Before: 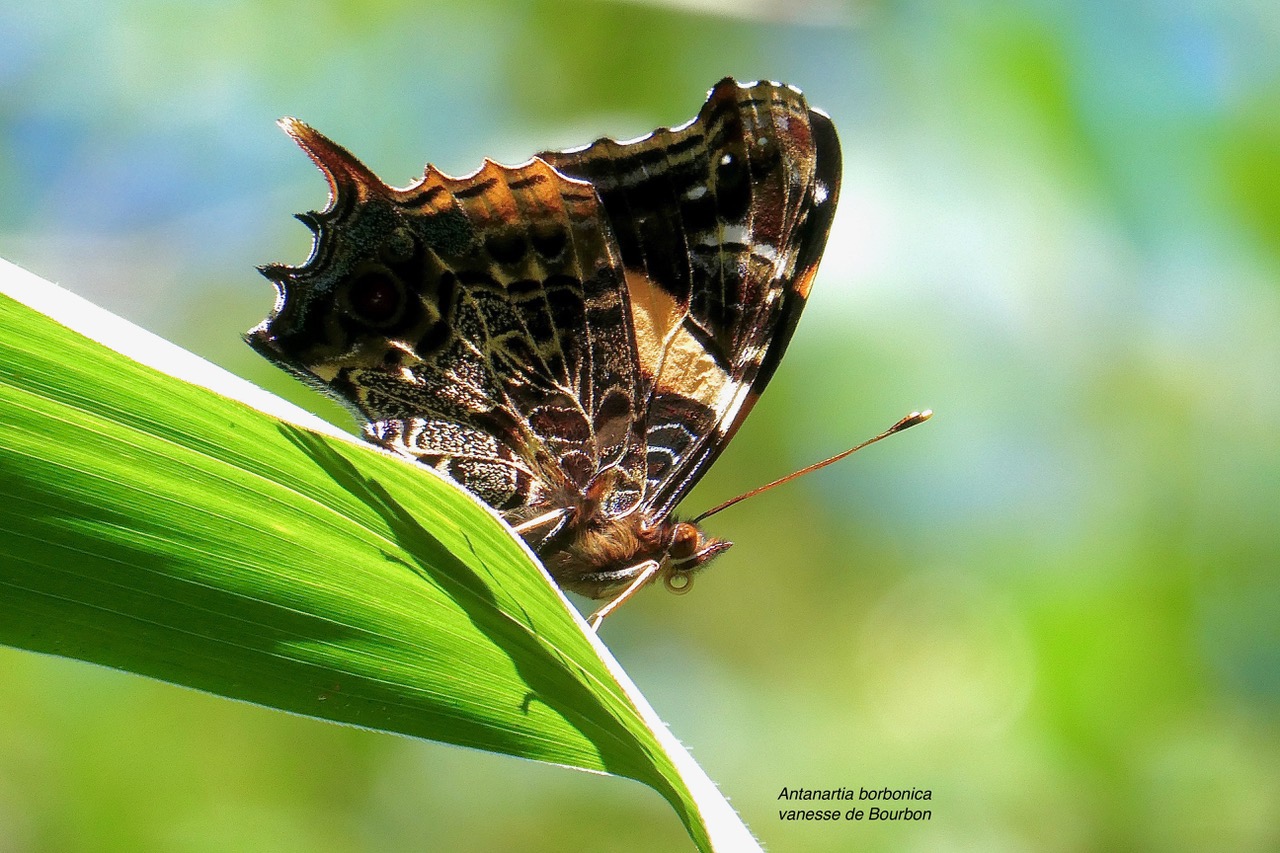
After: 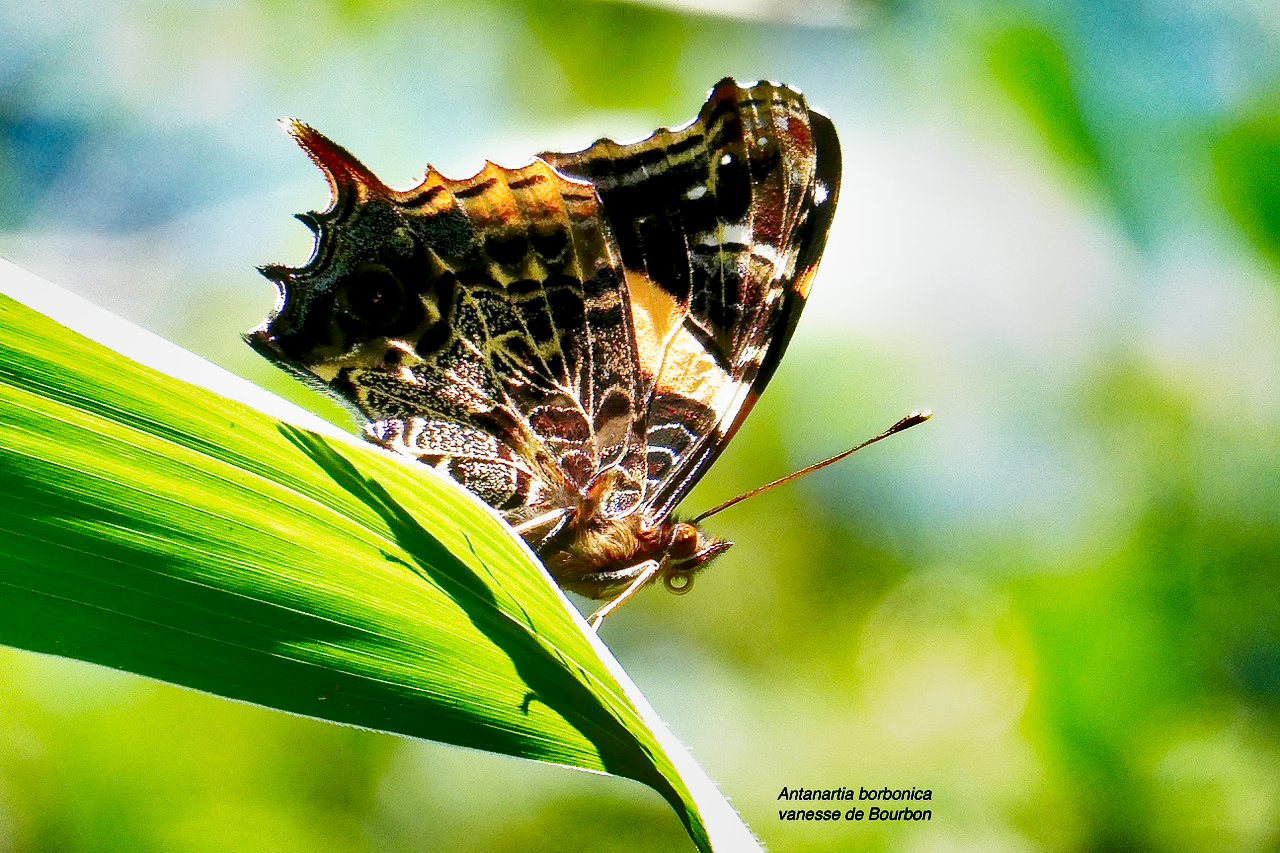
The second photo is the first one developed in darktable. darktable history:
base curve: curves: ch0 [(0, 0) (0.025, 0.046) (0.112, 0.277) (0.467, 0.74) (0.814, 0.929) (1, 0.942)], preserve colors none
shadows and highlights: shadows 18.56, highlights -83.59, soften with gaussian
exposure: black level correction 0, exposure 0.498 EV, compensate highlight preservation false
